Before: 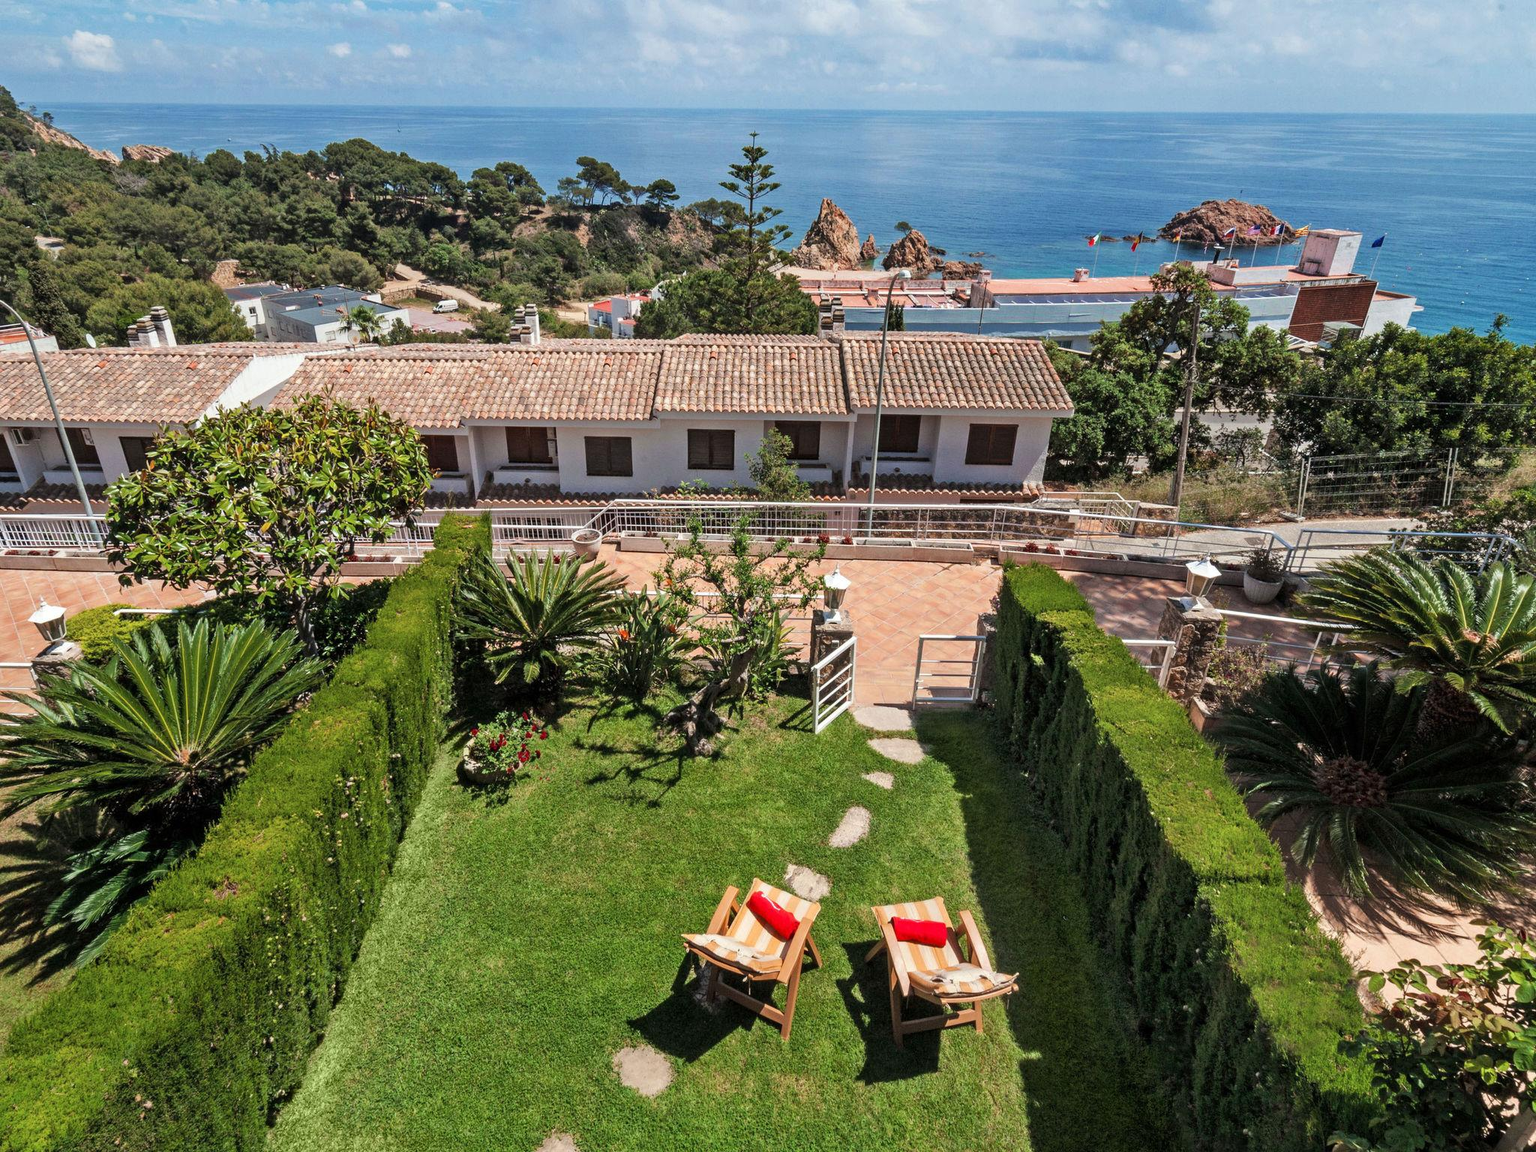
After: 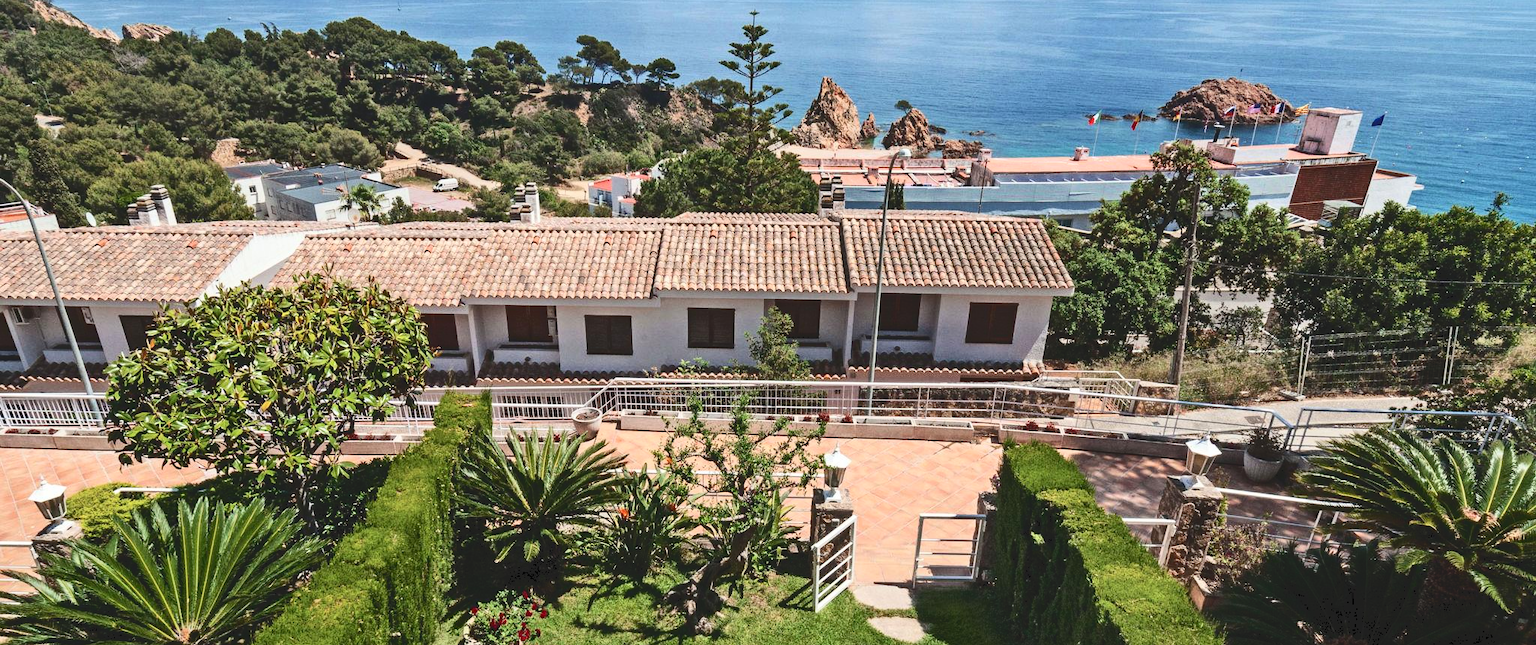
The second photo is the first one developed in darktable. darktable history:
tone curve: curves: ch0 [(0, 0) (0.003, 0.117) (0.011, 0.118) (0.025, 0.123) (0.044, 0.13) (0.069, 0.137) (0.1, 0.149) (0.136, 0.157) (0.177, 0.184) (0.224, 0.217) (0.277, 0.257) (0.335, 0.324) (0.399, 0.406) (0.468, 0.511) (0.543, 0.609) (0.623, 0.712) (0.709, 0.8) (0.801, 0.877) (0.898, 0.938) (1, 1)], color space Lab, independent channels, preserve colors none
crop and rotate: top 10.604%, bottom 33.306%
